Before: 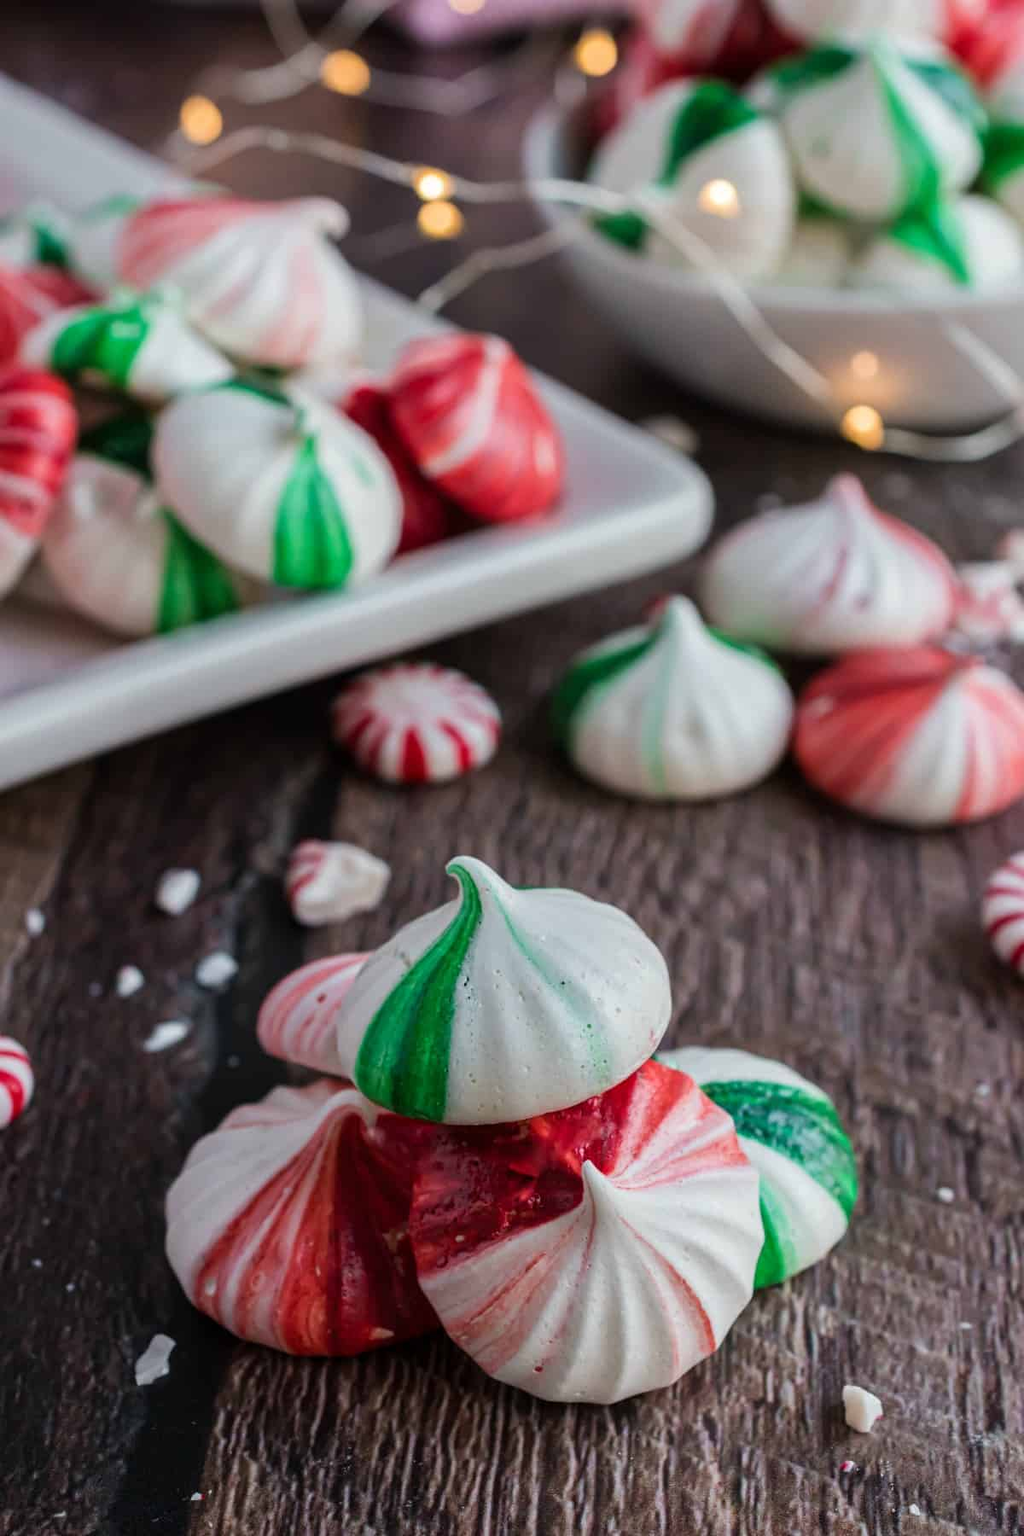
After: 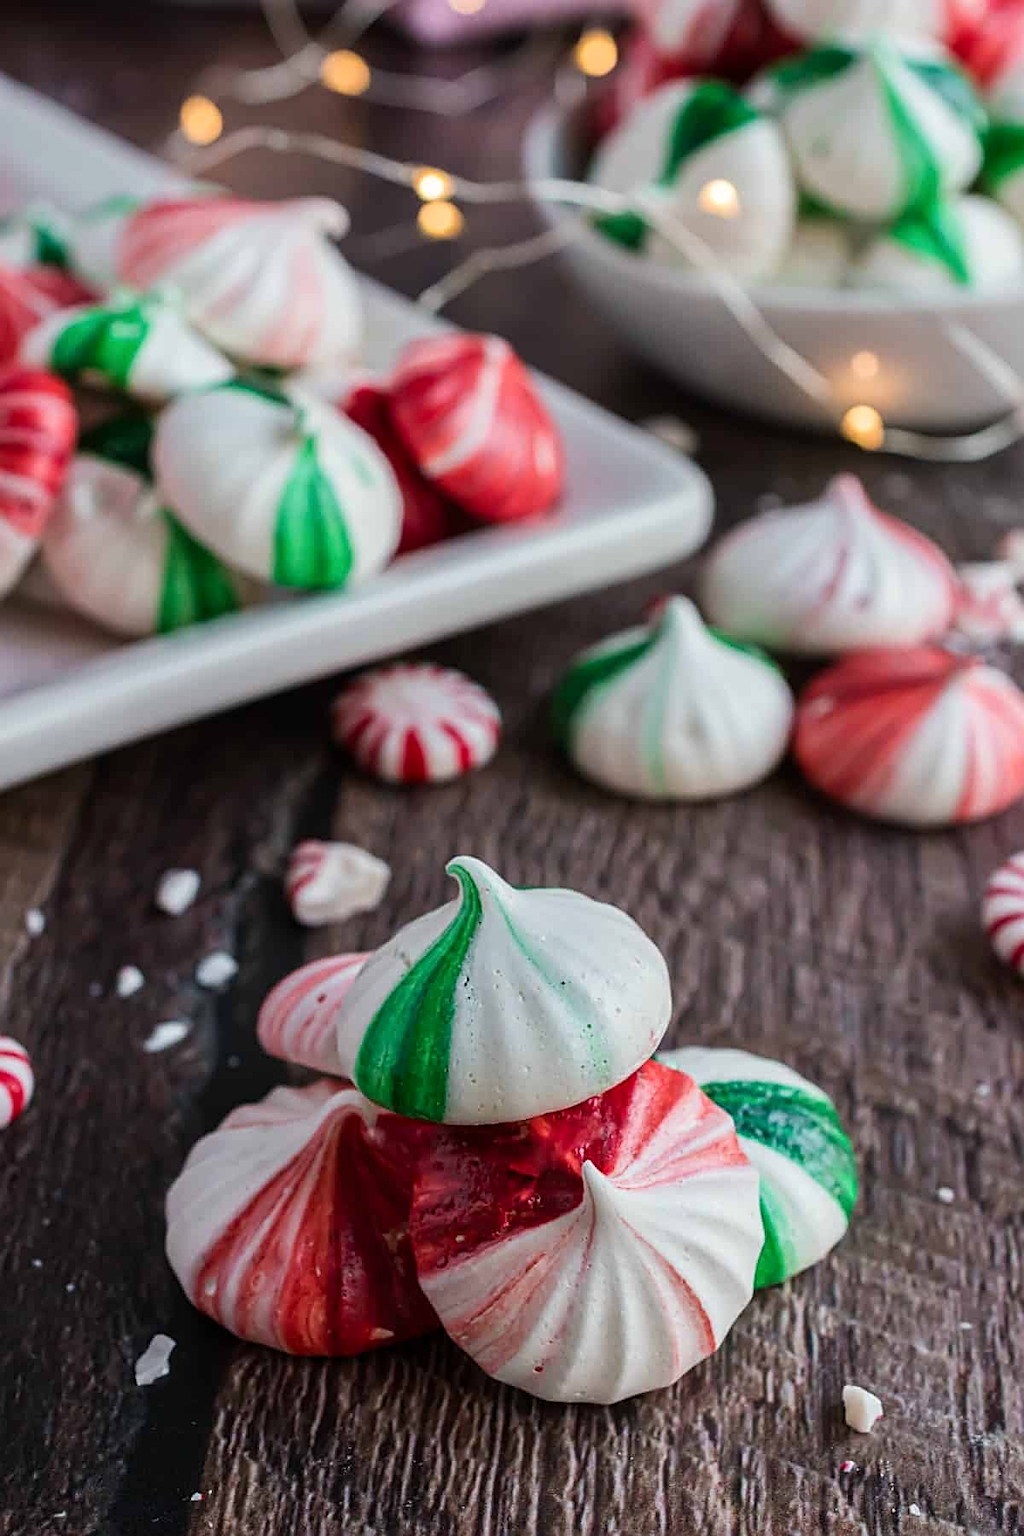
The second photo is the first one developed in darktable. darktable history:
sharpen: amount 0.496
contrast brightness saturation: contrast 0.104, brightness 0.023, saturation 0.024
